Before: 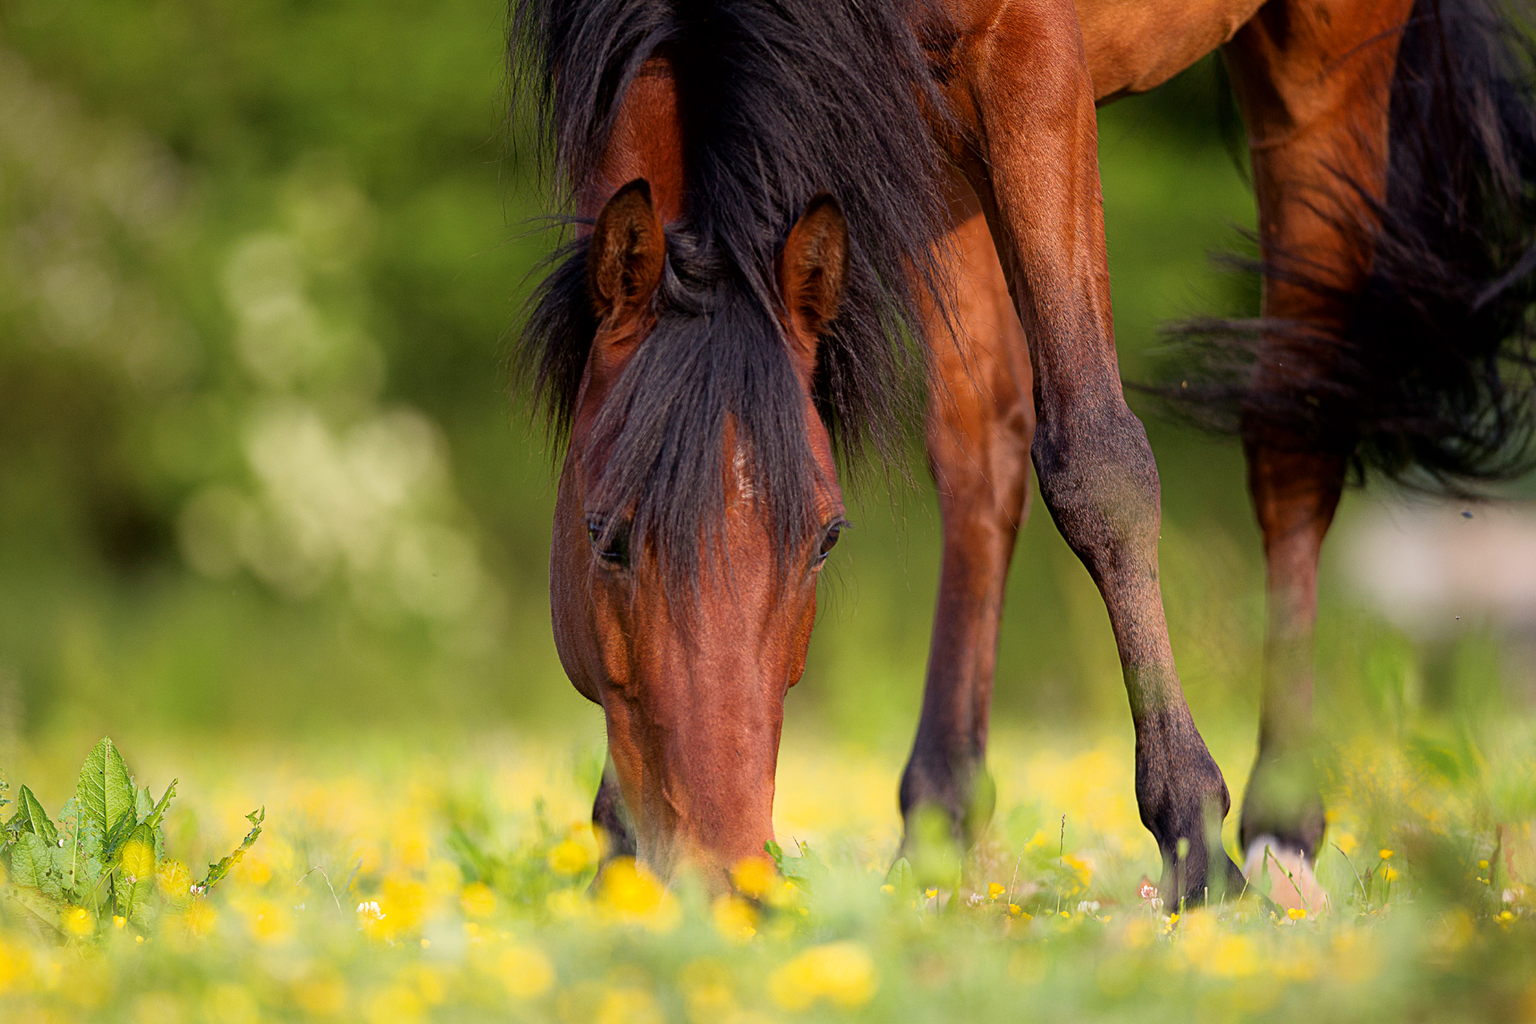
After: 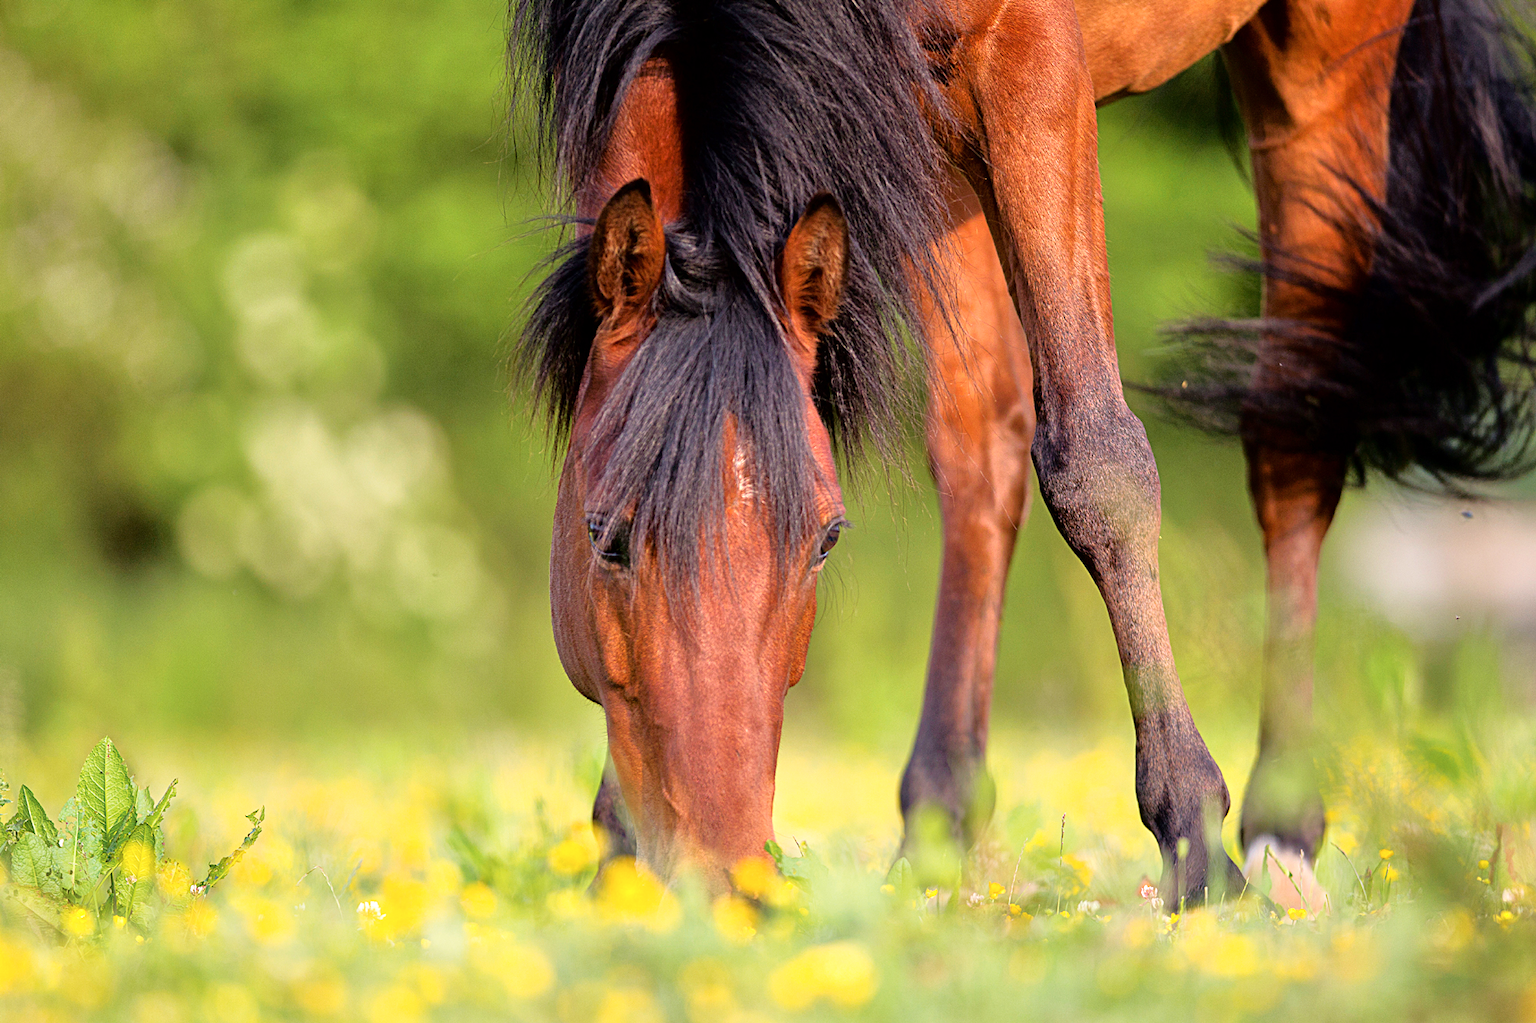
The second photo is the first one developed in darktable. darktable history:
shadows and highlights: shadows -12.5, white point adjustment 4, highlights 28.33
tone equalizer: -7 EV 0.15 EV, -6 EV 0.6 EV, -5 EV 1.15 EV, -4 EV 1.33 EV, -3 EV 1.15 EV, -2 EV 0.6 EV, -1 EV 0.15 EV, mask exposure compensation -0.5 EV
